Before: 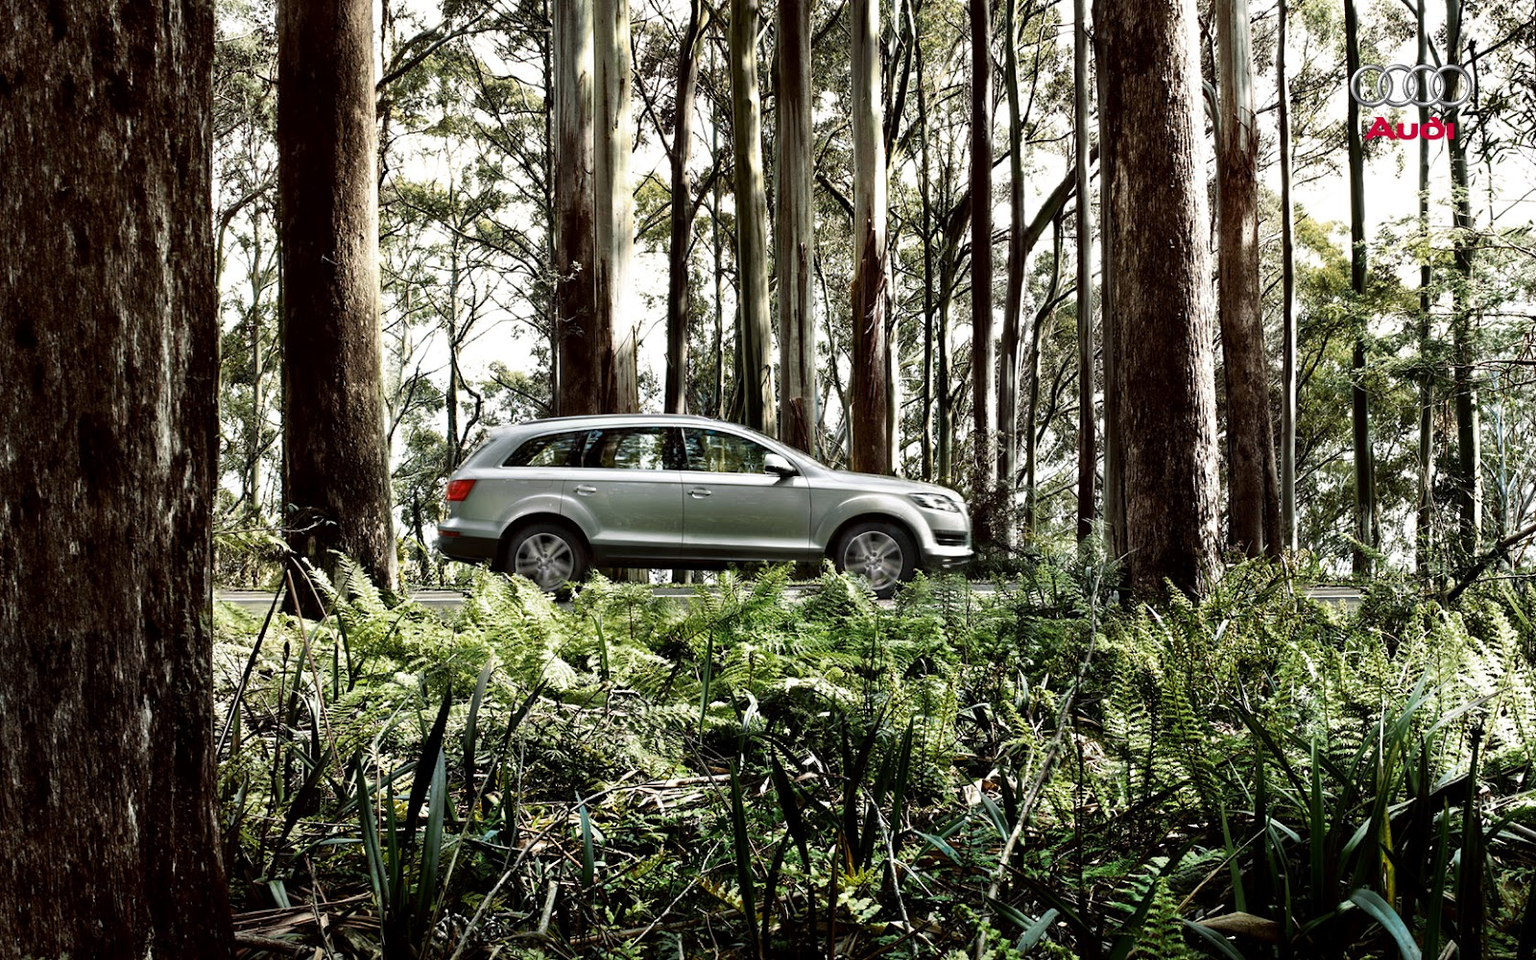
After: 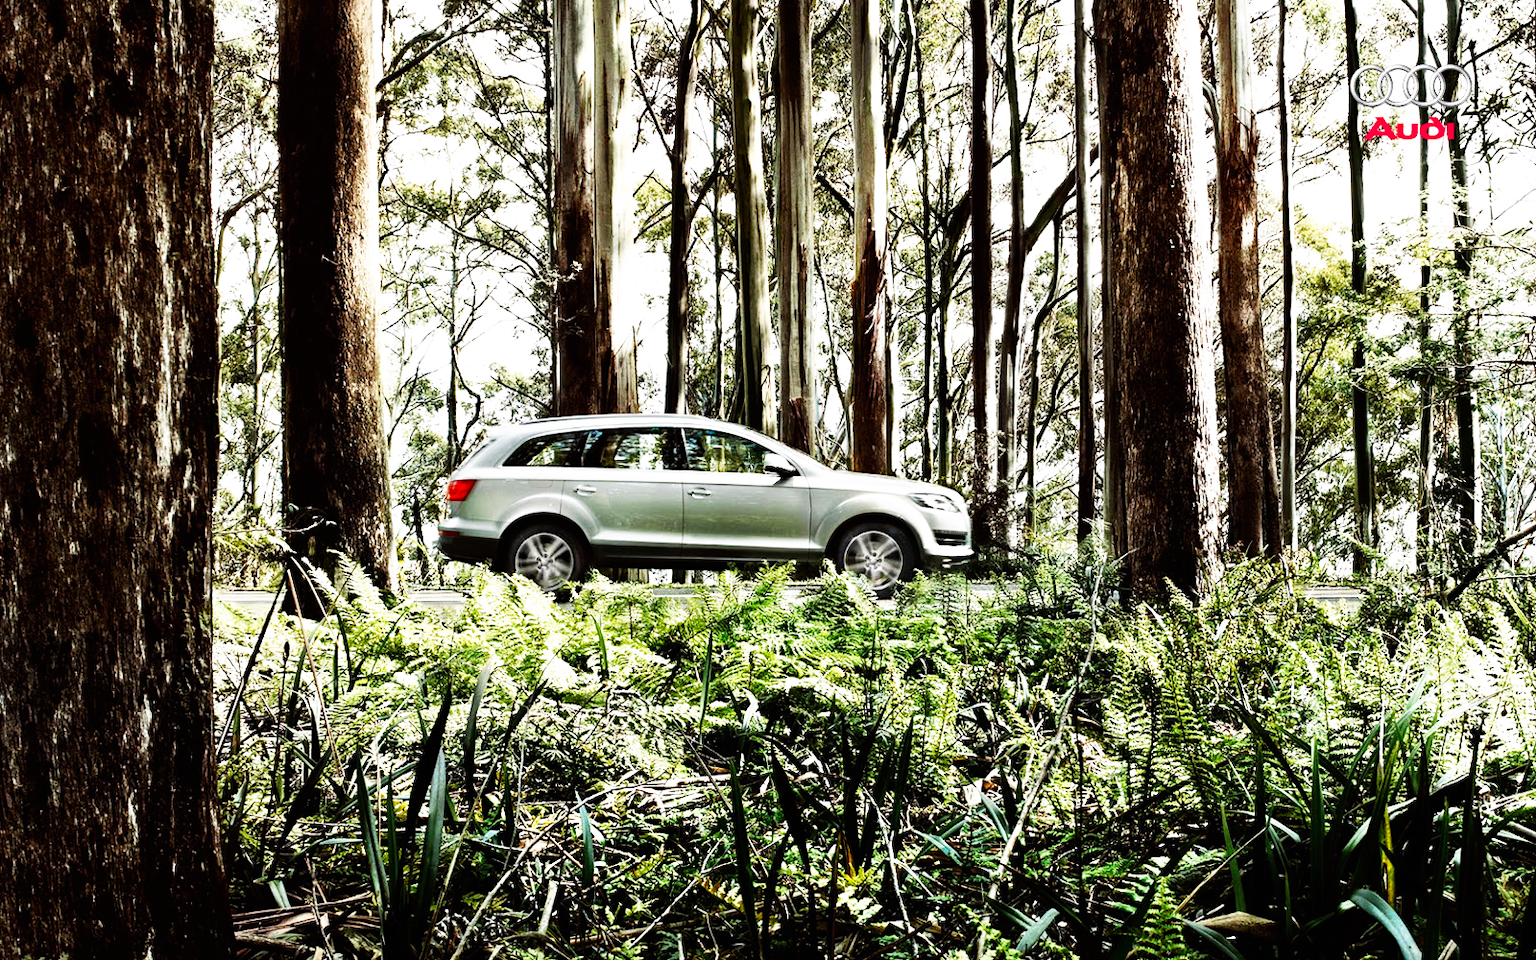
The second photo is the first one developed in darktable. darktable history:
base curve: curves: ch0 [(0, 0) (0.007, 0.004) (0.027, 0.03) (0.046, 0.07) (0.207, 0.54) (0.442, 0.872) (0.673, 0.972) (1, 1)], preserve colors none
